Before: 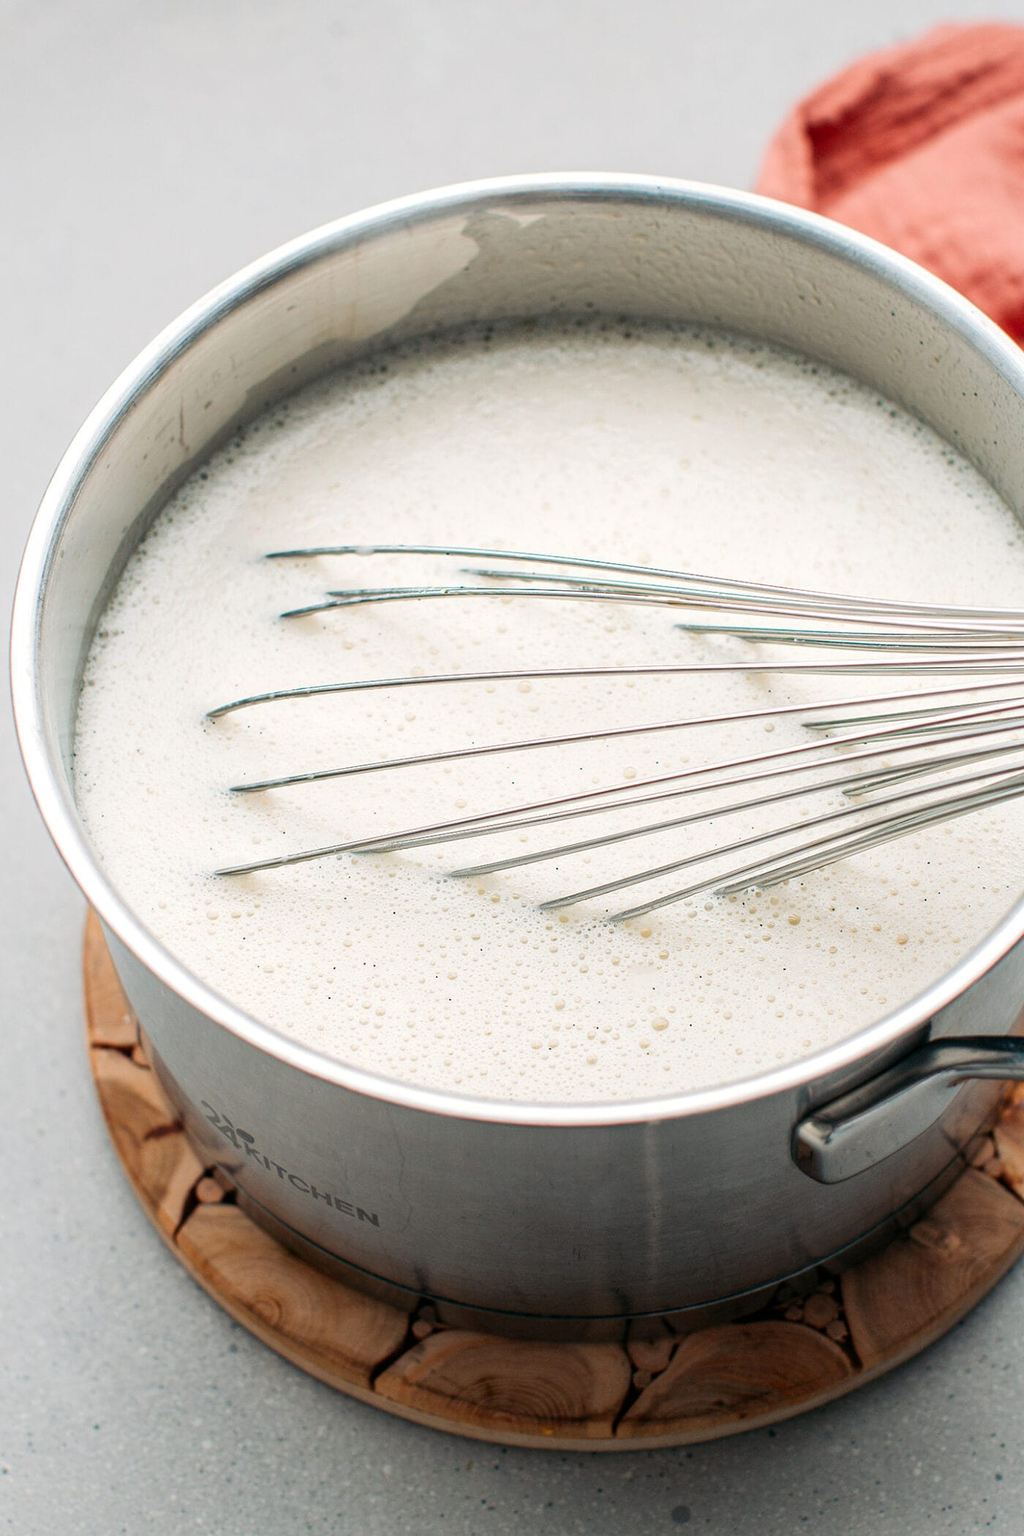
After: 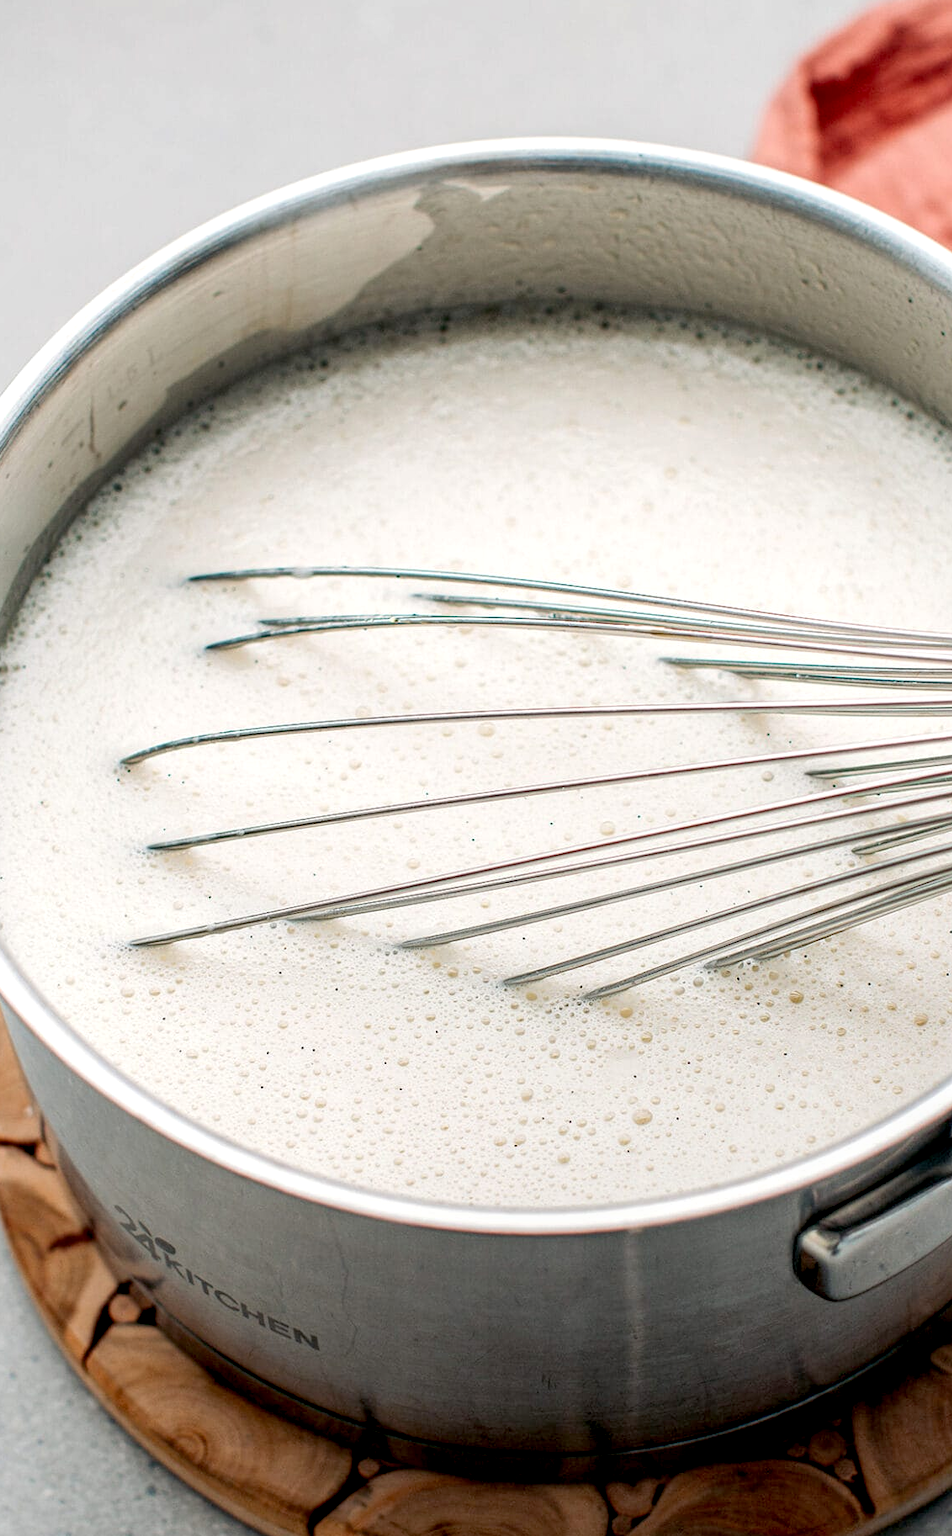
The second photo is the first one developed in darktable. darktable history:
exposure: black level correction 0.01, exposure 0.014 EV, compensate highlight preservation false
crop: left 9.929%, top 3.475%, right 9.188%, bottom 9.529%
local contrast: detail 130%
